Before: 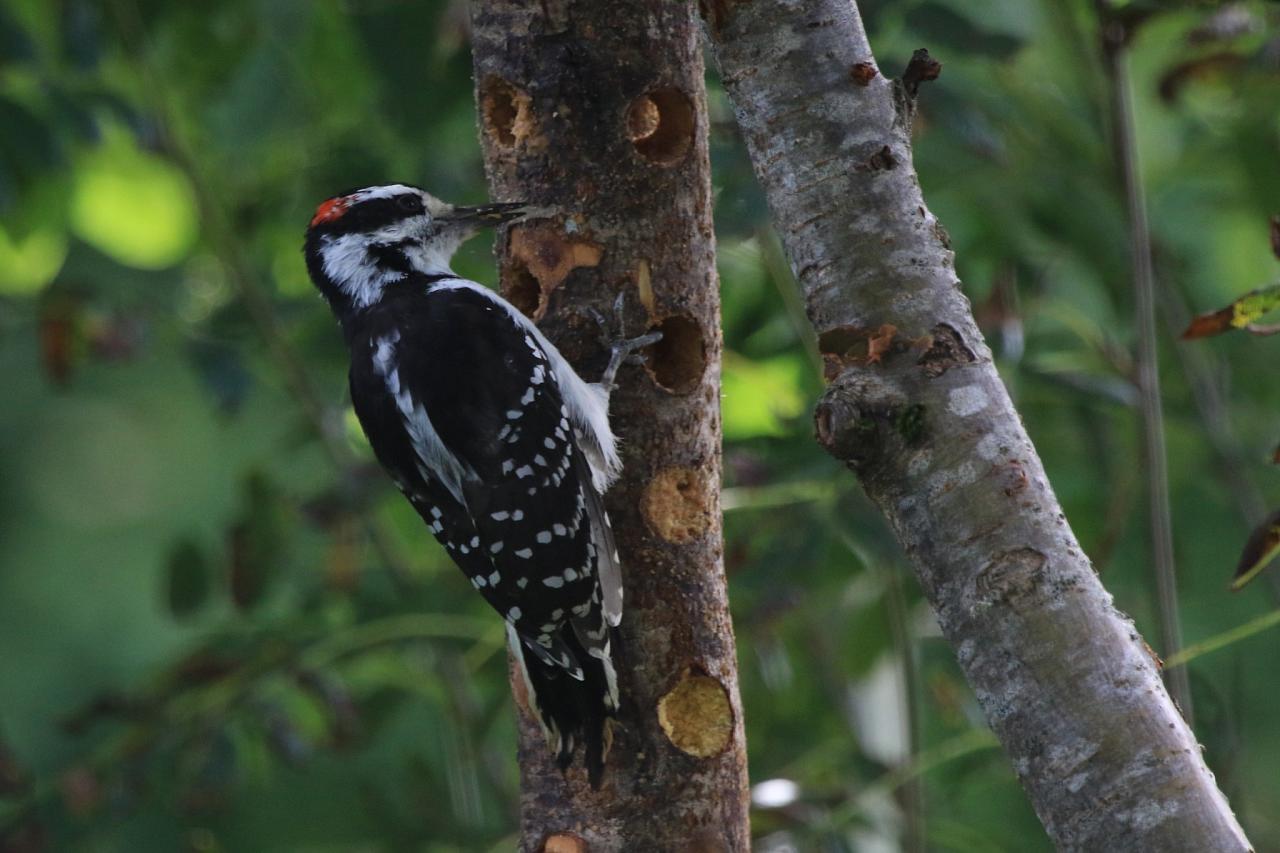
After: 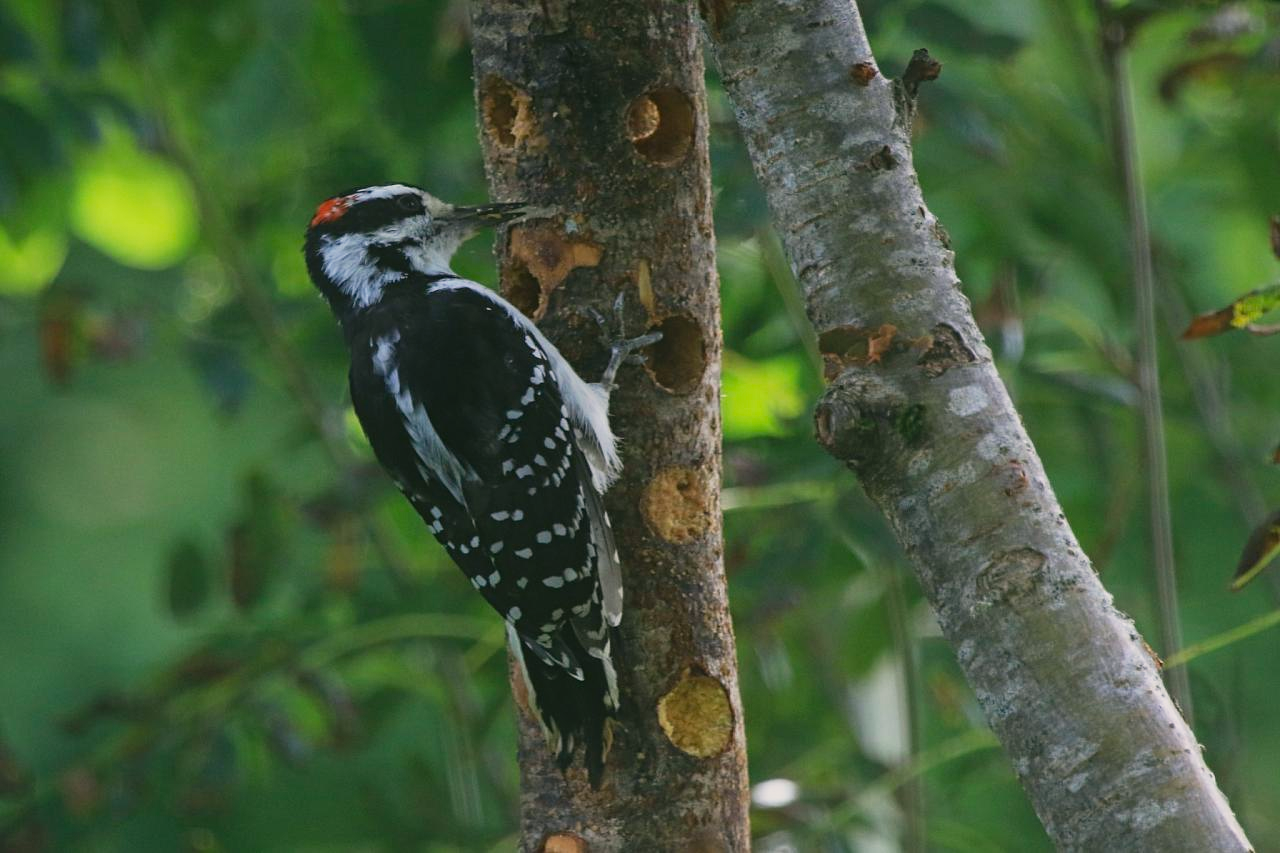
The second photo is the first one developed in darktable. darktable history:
color correction: highlights a* 4.01, highlights b* 4.94, shadows a* -7.16, shadows b* 5.07
color calibration: illuminant Planckian (black body), x 0.352, y 0.351, temperature 4791.75 K
contrast equalizer: octaves 7, y [[0.439, 0.44, 0.442, 0.457, 0.493, 0.498], [0.5 ×6], [0.5 ×6], [0 ×6], [0 ×6]]
base curve: curves: ch0 [(0, 0) (0.088, 0.125) (0.176, 0.251) (0.354, 0.501) (0.613, 0.749) (1, 0.877)], preserve colors none
